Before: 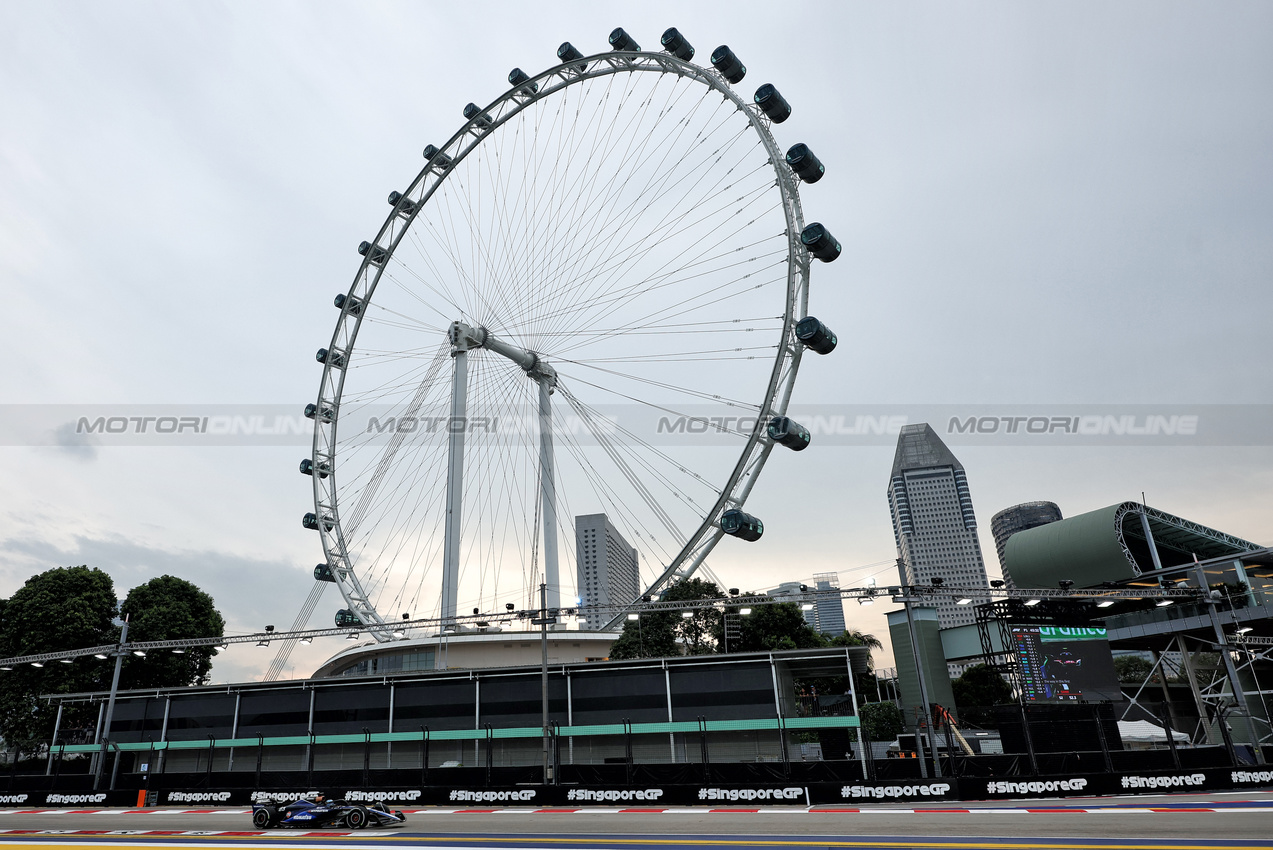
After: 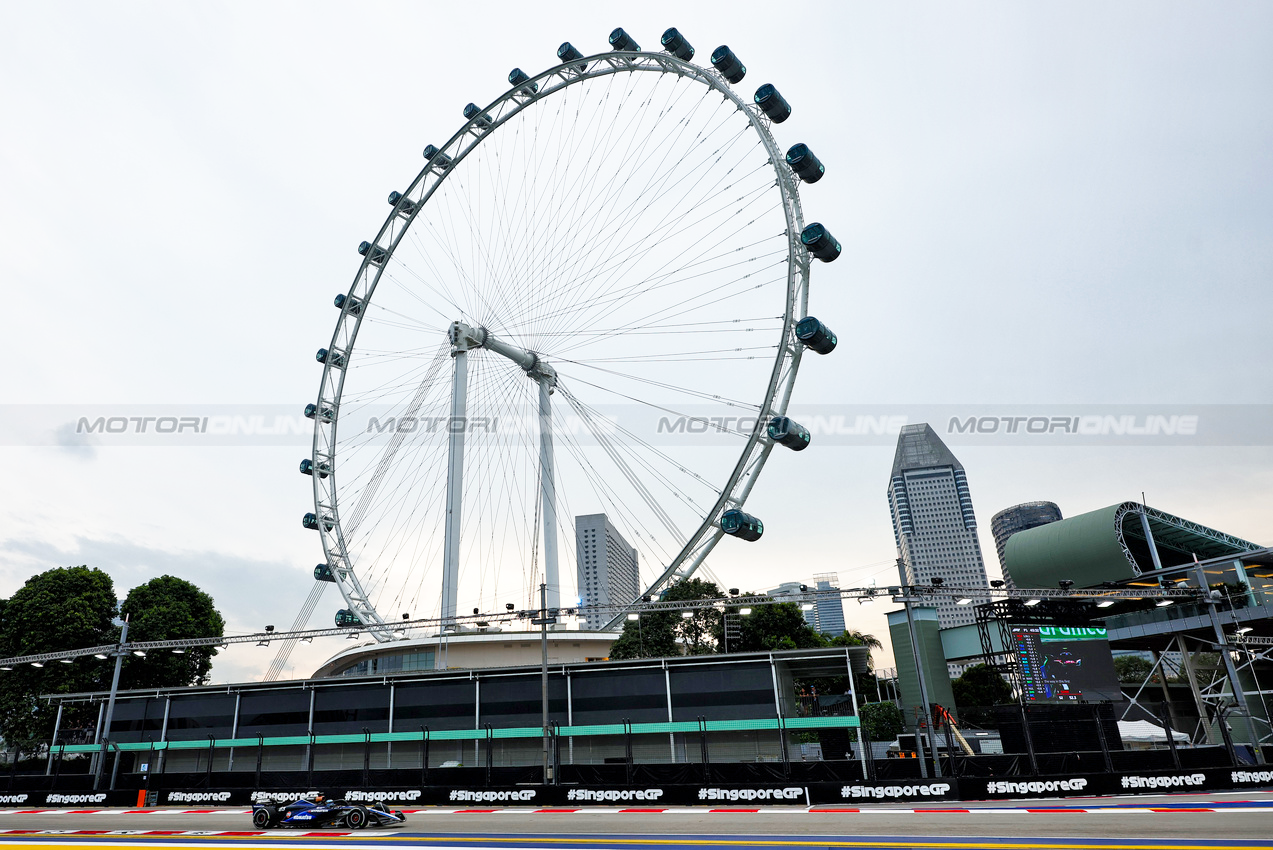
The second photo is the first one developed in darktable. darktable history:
base curve: curves: ch0 [(0, 0) (0.688, 0.865) (1, 1)], preserve colors none
color balance rgb: perceptual saturation grading › global saturation 35%, perceptual saturation grading › highlights -30%, perceptual saturation grading › shadows 35%, perceptual brilliance grading › global brilliance 3%, perceptual brilliance grading › highlights -3%, perceptual brilliance grading › shadows 3%
